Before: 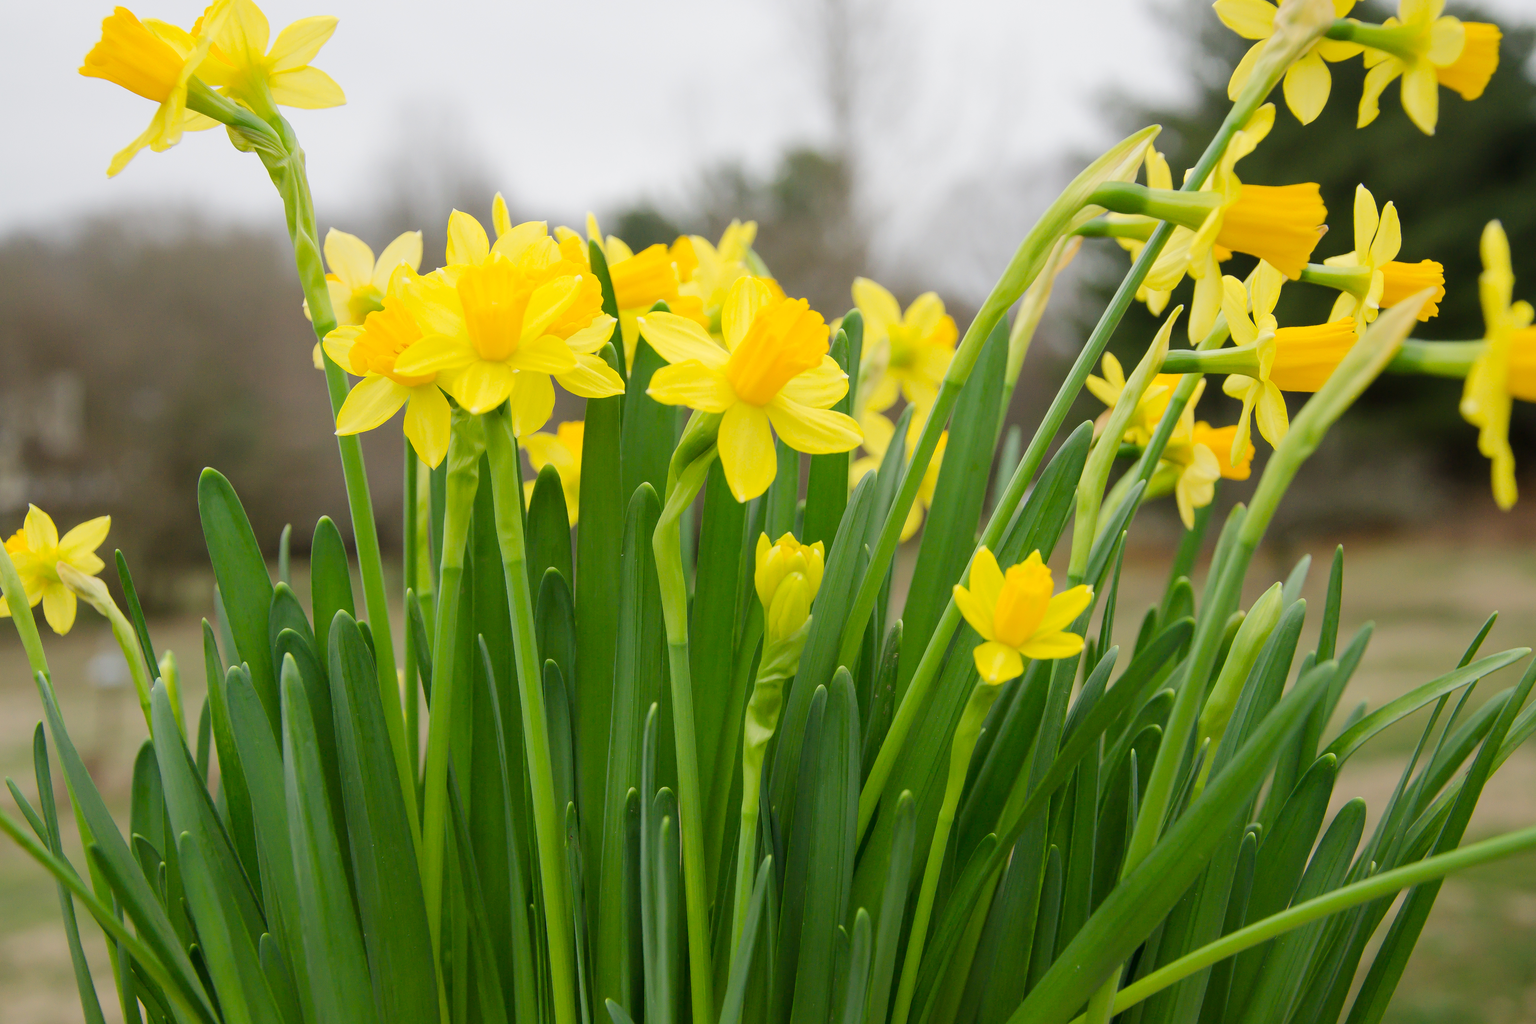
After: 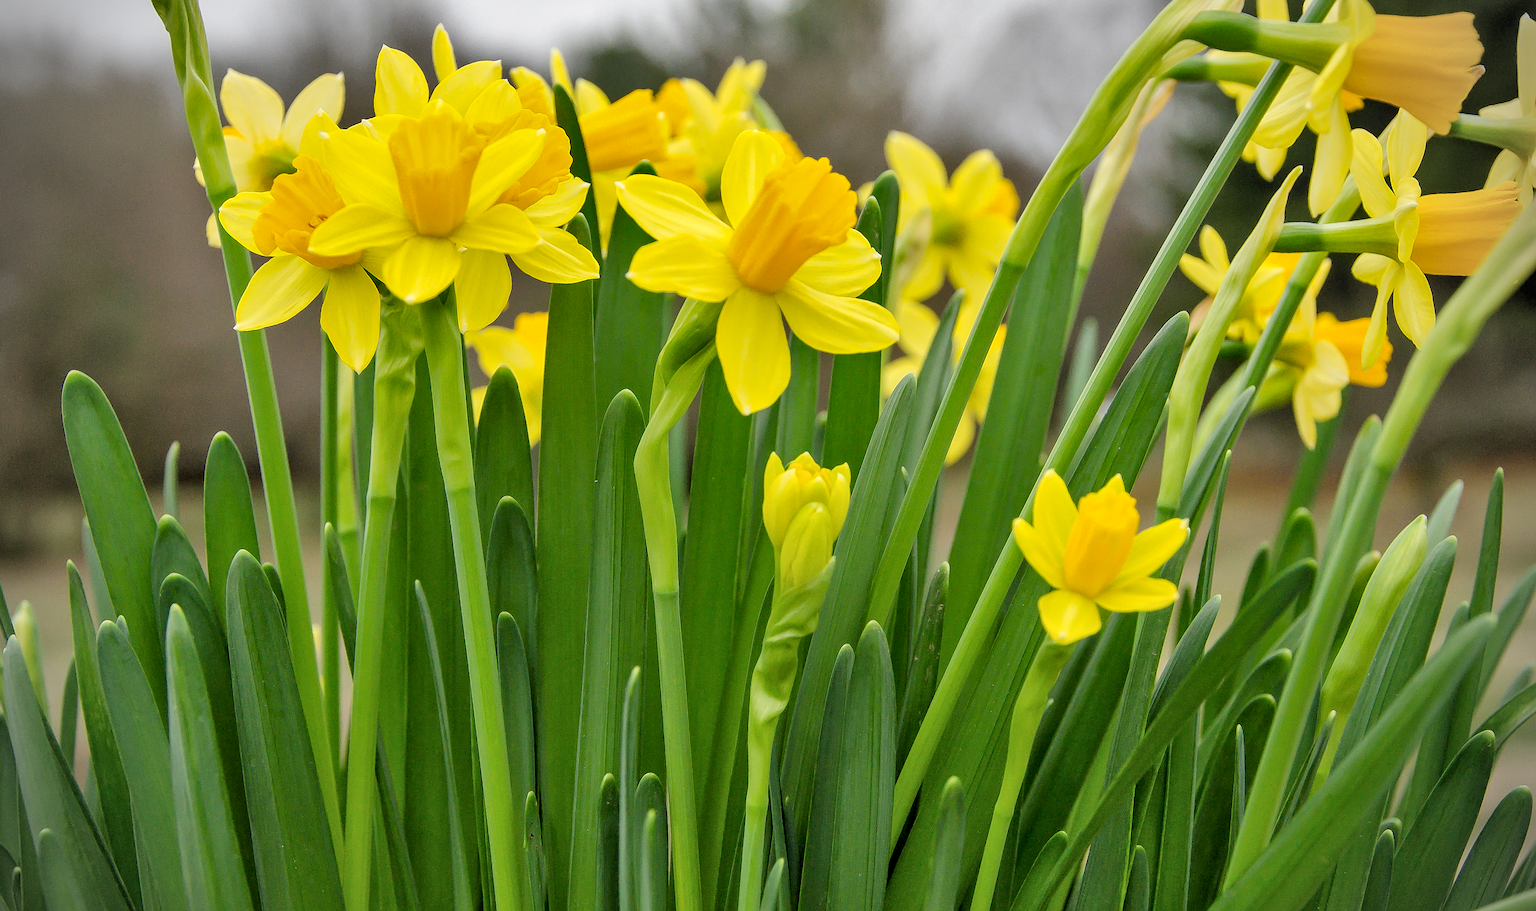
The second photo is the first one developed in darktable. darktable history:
vignetting: dithering 8-bit output, unbound false
sharpen: on, module defaults
shadows and highlights: shadows 60, highlights -60.23, soften with gaussian
crop: left 9.712%, top 16.928%, right 10.845%, bottom 12.332%
local contrast: on, module defaults
rgb levels: levels [[0.01, 0.419, 0.839], [0, 0.5, 1], [0, 0.5, 1]]
exposure: exposure -0.157 EV, compensate highlight preservation false
